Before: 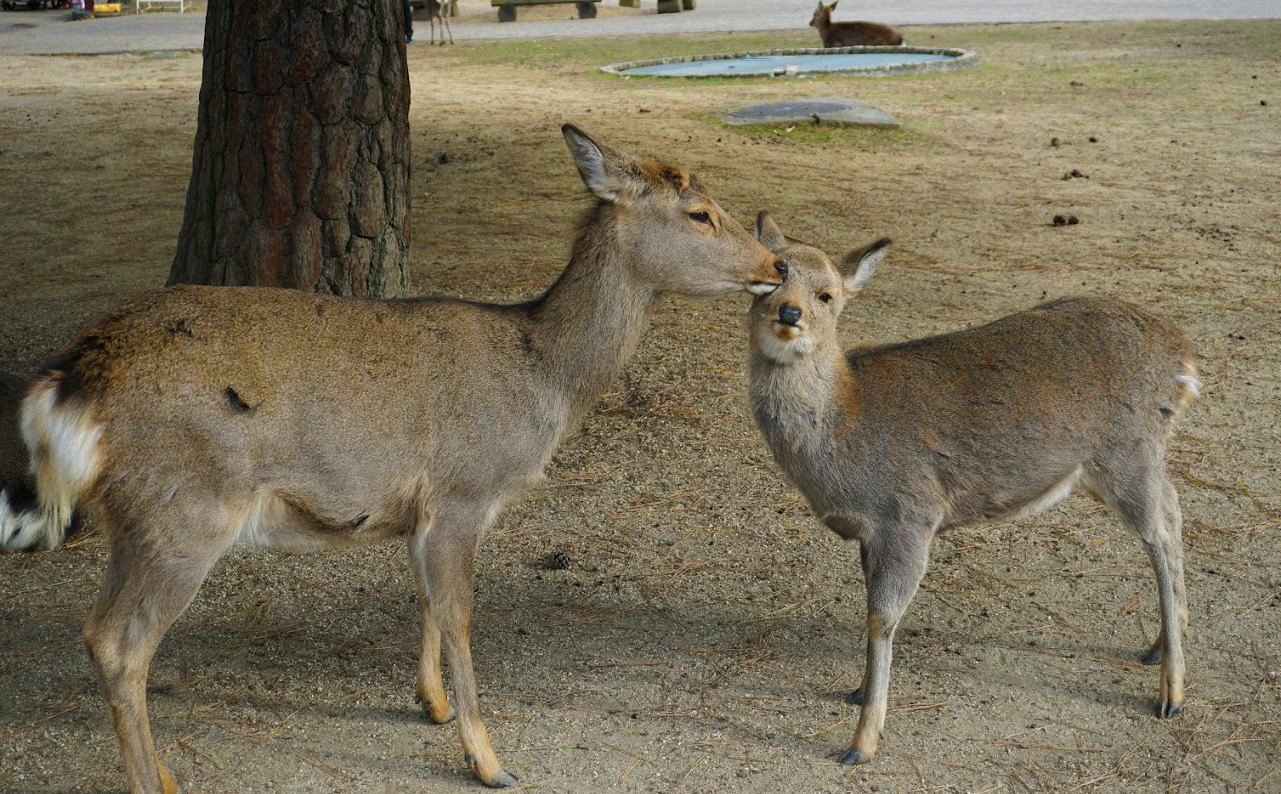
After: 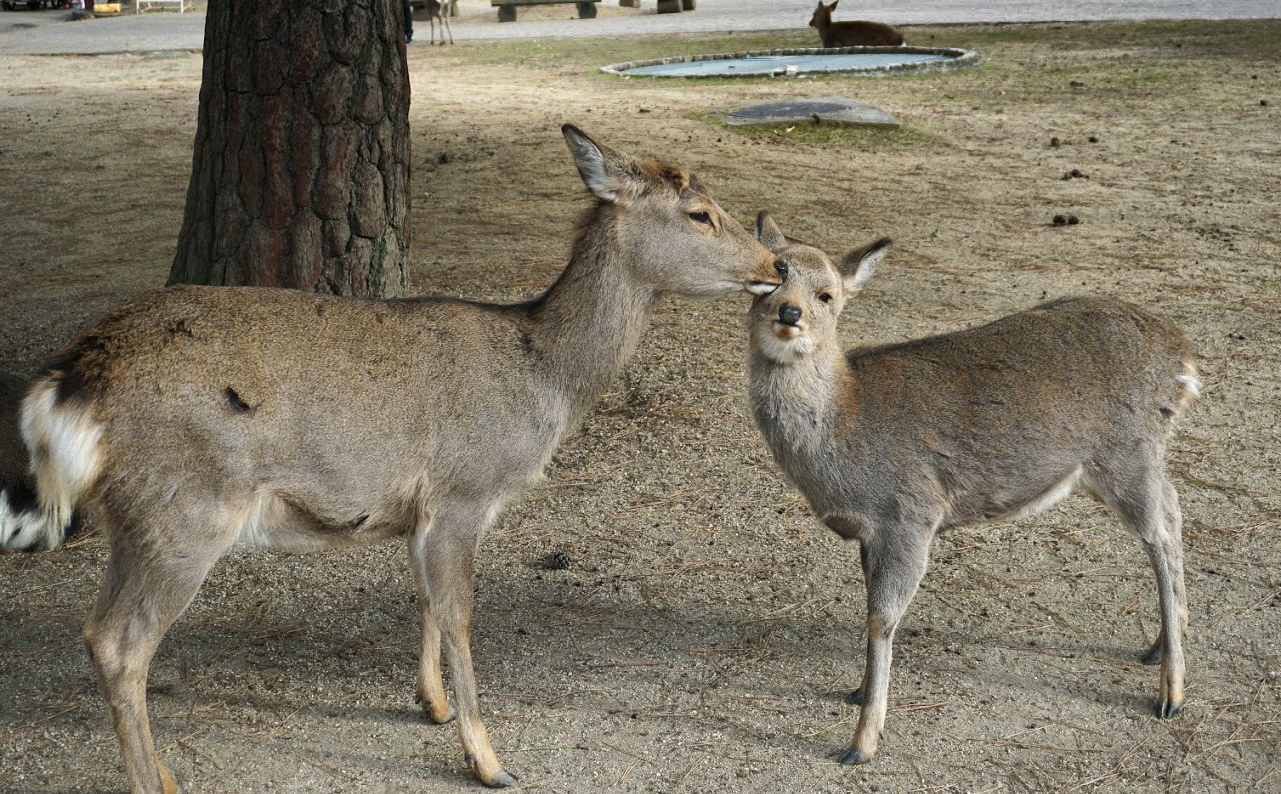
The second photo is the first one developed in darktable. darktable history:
exposure: exposure 0.375 EV, compensate highlight preservation false
shadows and highlights: shadows 20.91, highlights -82.73, soften with gaussian
color calibration: illuminant same as pipeline (D50), adaptation none (bypass), gamut compression 1.72
contrast brightness saturation: contrast 0.1, saturation -0.3
